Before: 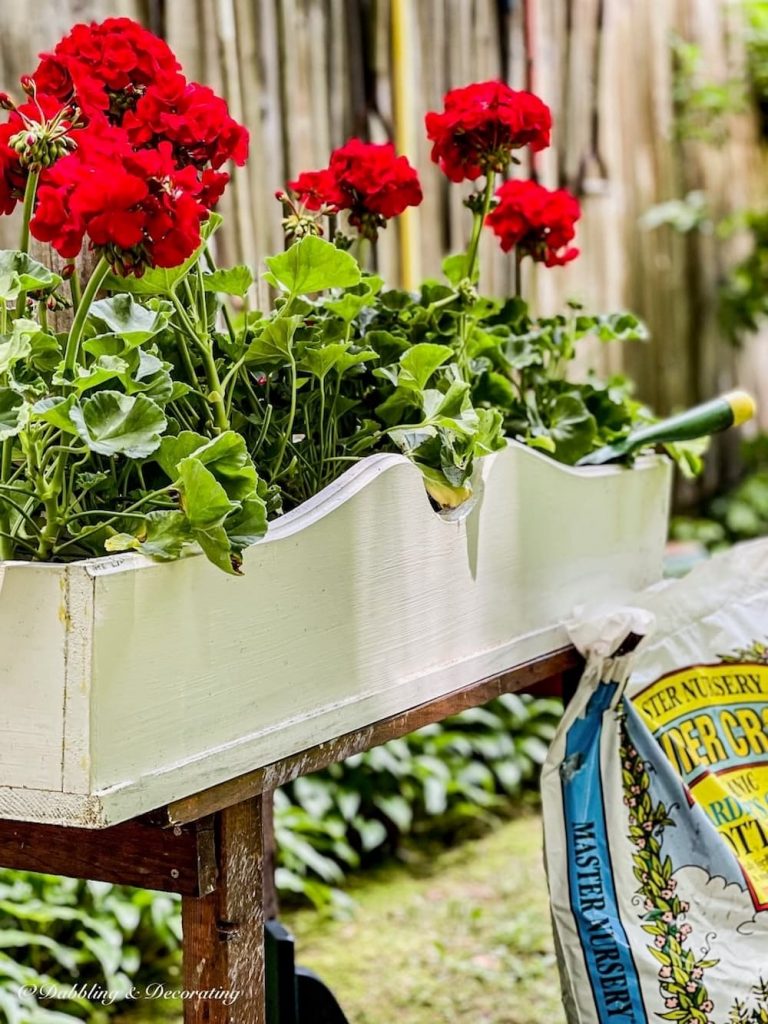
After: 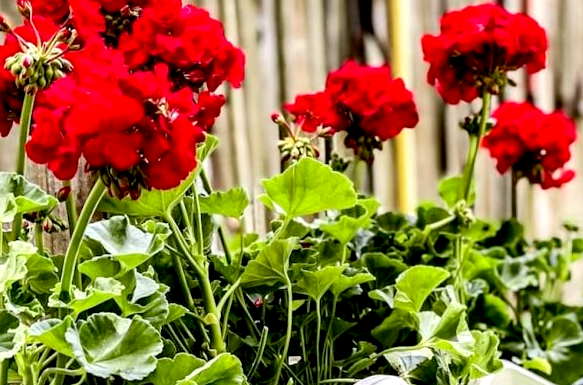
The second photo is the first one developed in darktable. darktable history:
crop: left 0.534%, top 7.638%, right 23.493%, bottom 54.674%
exposure: black level correction 0.011, compensate highlight preservation false
tone equalizer: -8 EV -0.422 EV, -7 EV -0.377 EV, -6 EV -0.356 EV, -5 EV -0.241 EV, -3 EV 0.203 EV, -2 EV 0.347 EV, -1 EV 0.363 EV, +0 EV 0.419 EV
